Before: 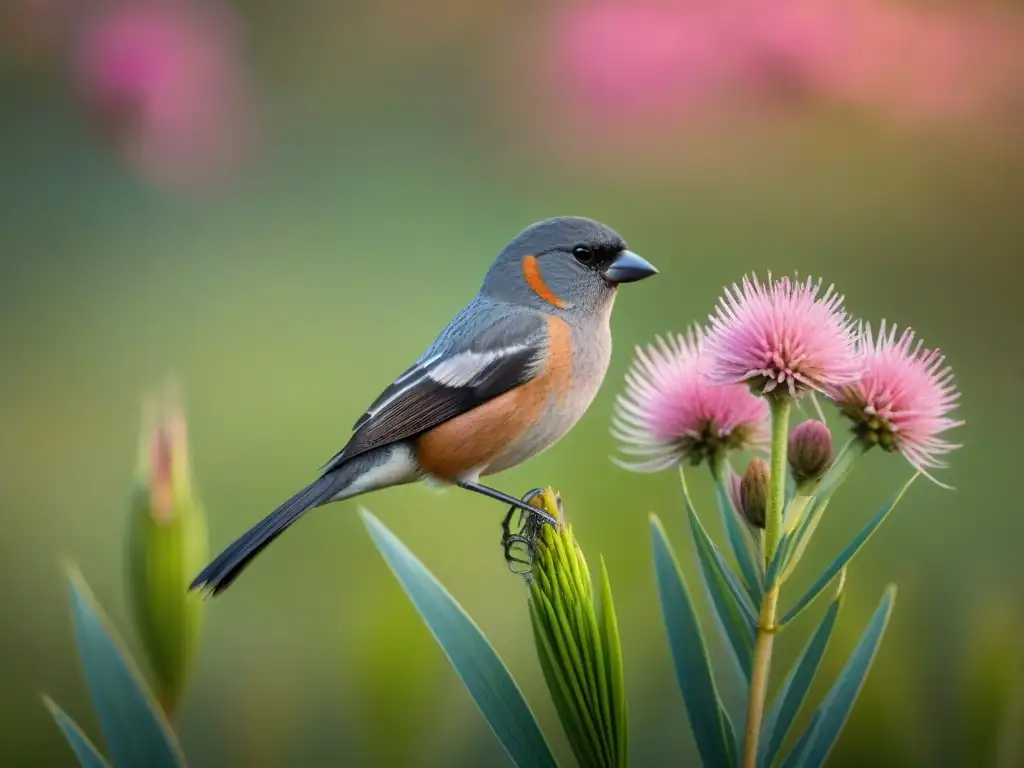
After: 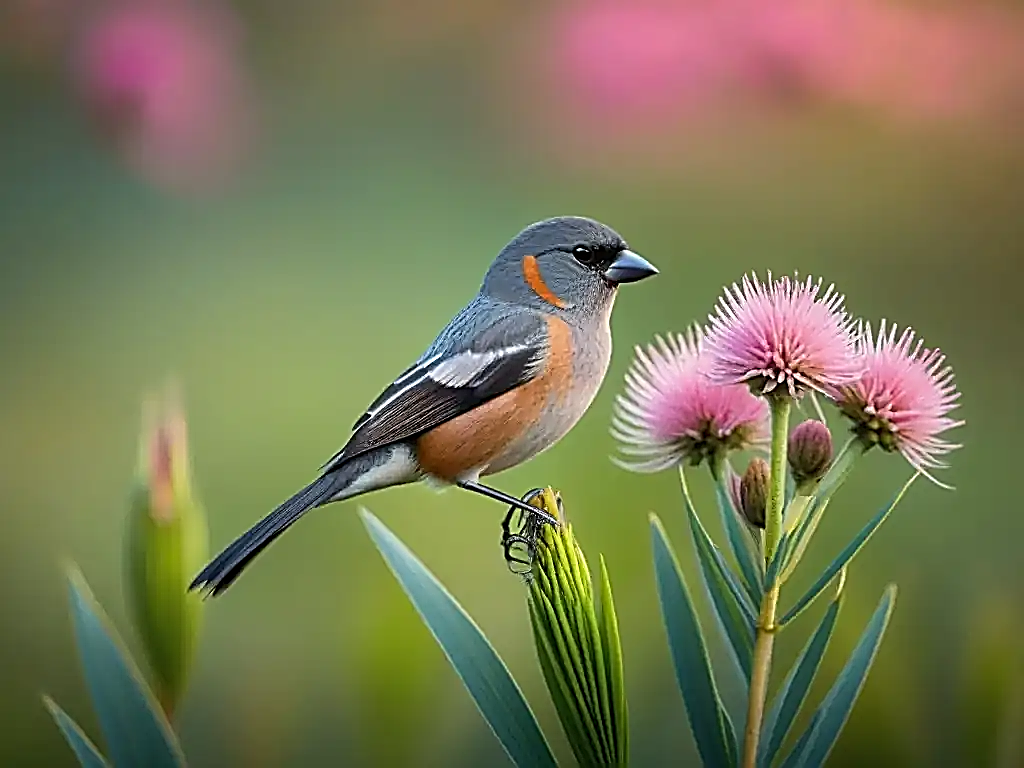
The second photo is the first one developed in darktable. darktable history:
sharpen: amount 1.991
